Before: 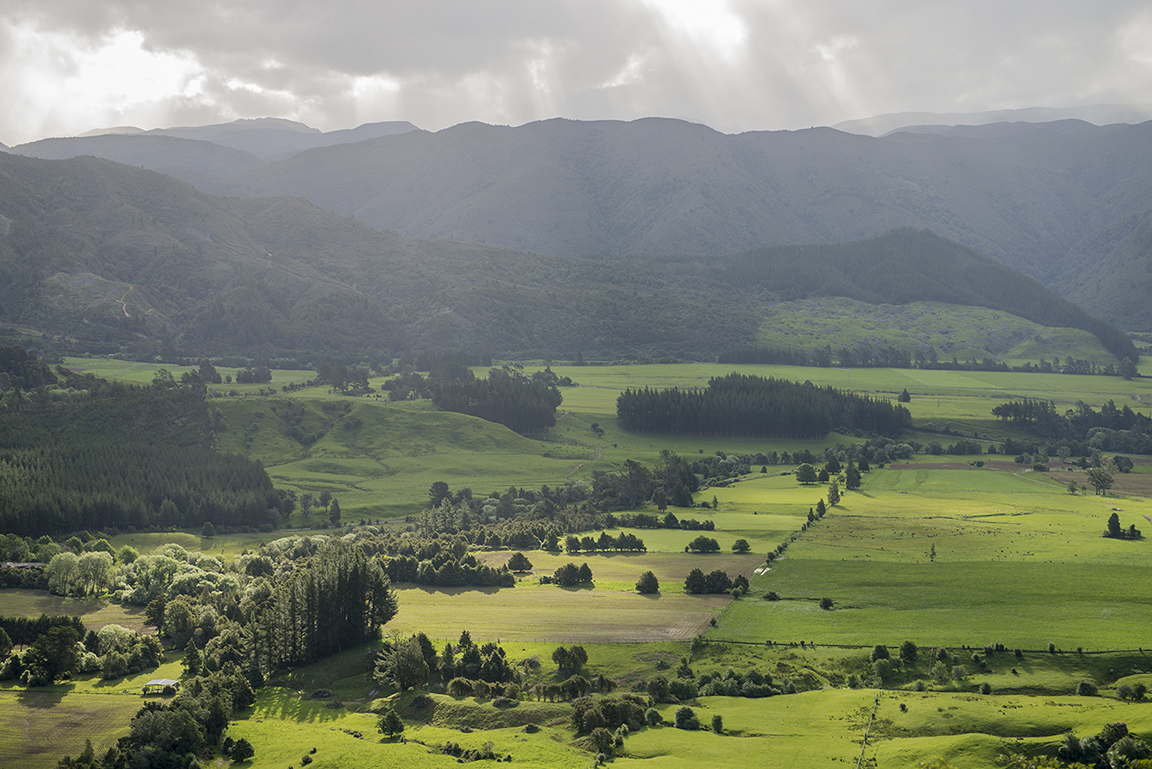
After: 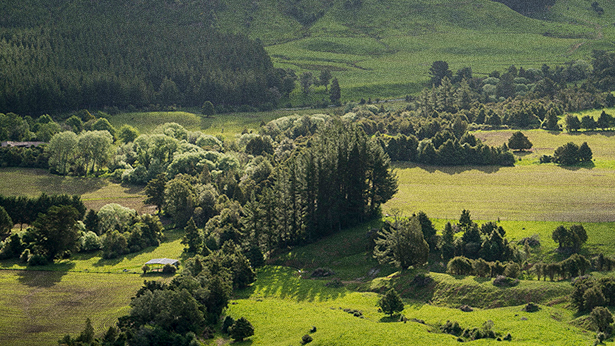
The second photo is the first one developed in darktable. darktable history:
grain: coarseness 11.82 ISO, strength 36.67%, mid-tones bias 74.17%
crop and rotate: top 54.778%, right 46.61%, bottom 0.159%
